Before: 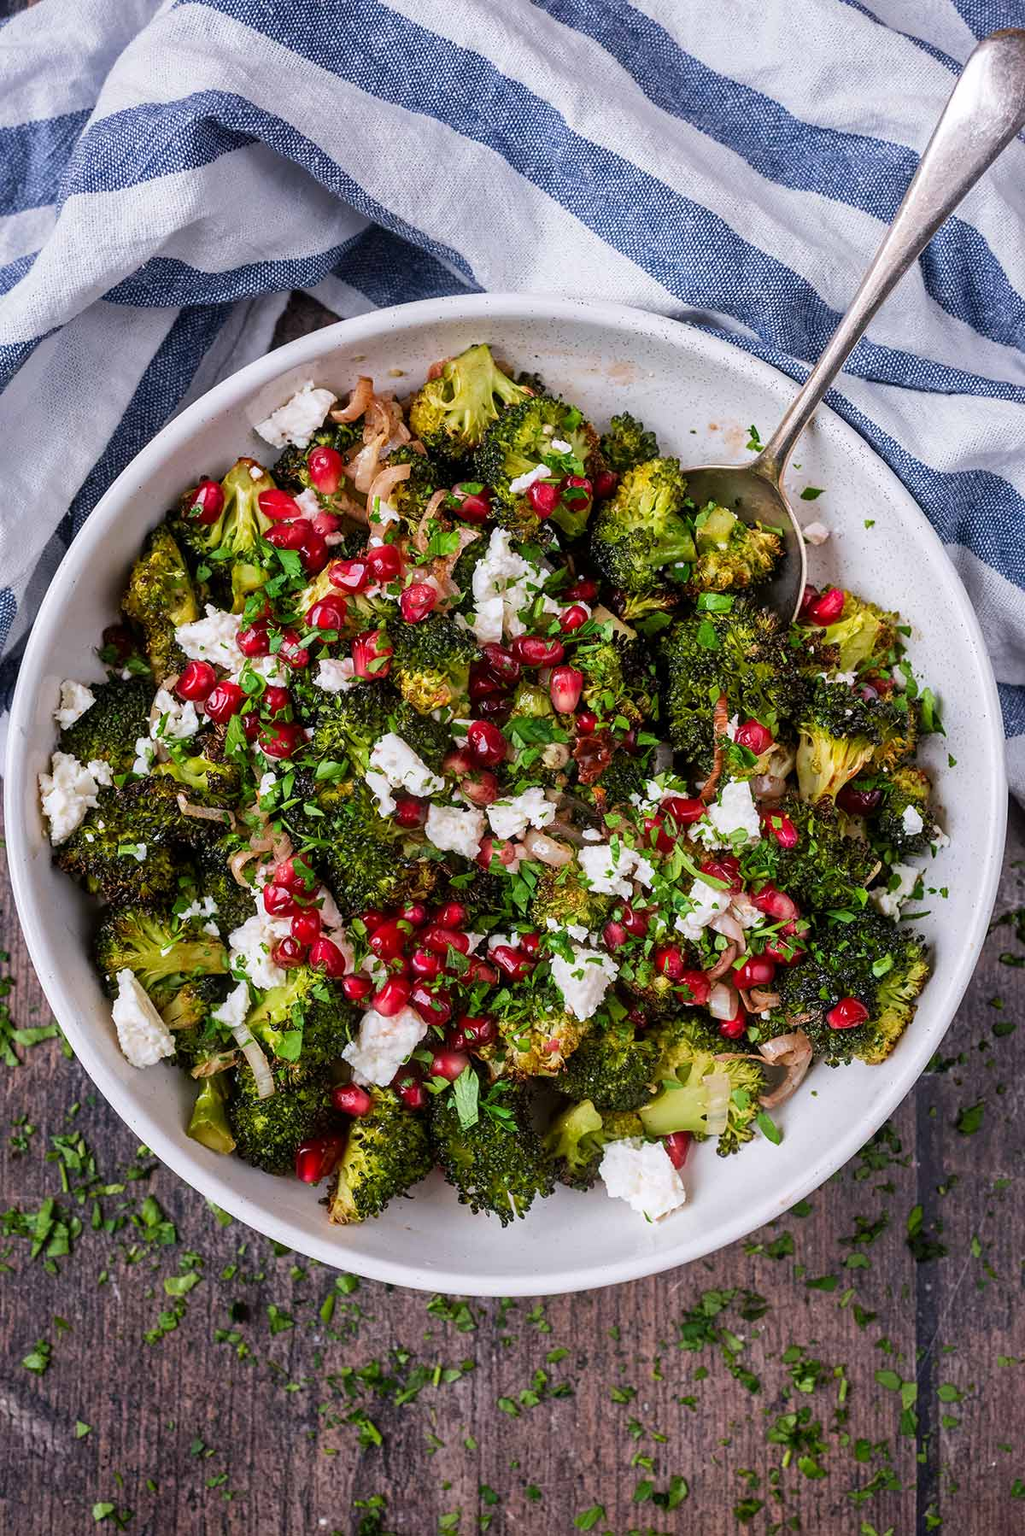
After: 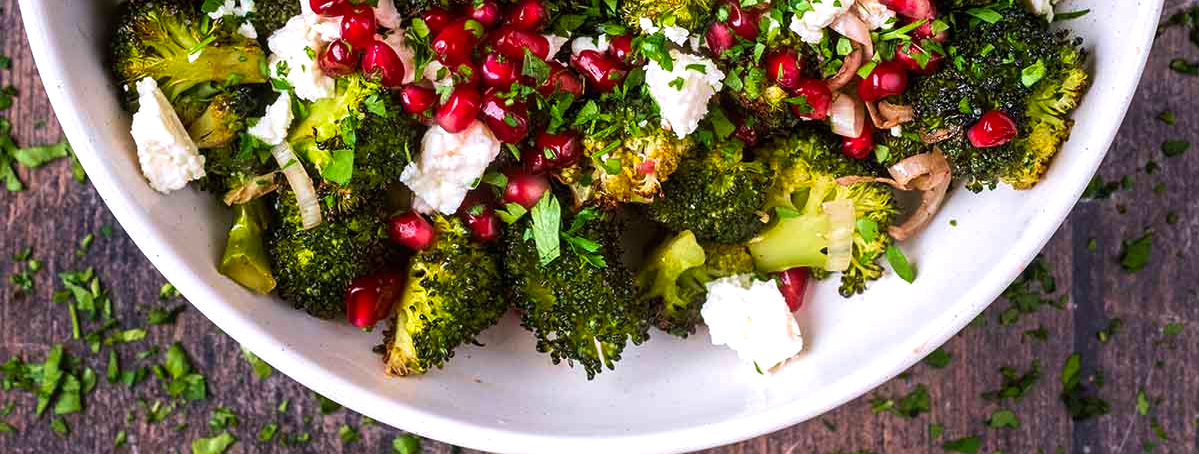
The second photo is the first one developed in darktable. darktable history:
crop and rotate: top 58.85%, bottom 15.894%
velvia: on, module defaults
exposure: compensate highlight preservation false
color balance rgb: perceptual saturation grading › global saturation 8.905%, perceptual brilliance grading › global brilliance -4.866%, perceptual brilliance grading › highlights 24.62%, perceptual brilliance grading › mid-tones 6.831%, perceptual brilliance grading › shadows -4.5%, contrast -9.899%
